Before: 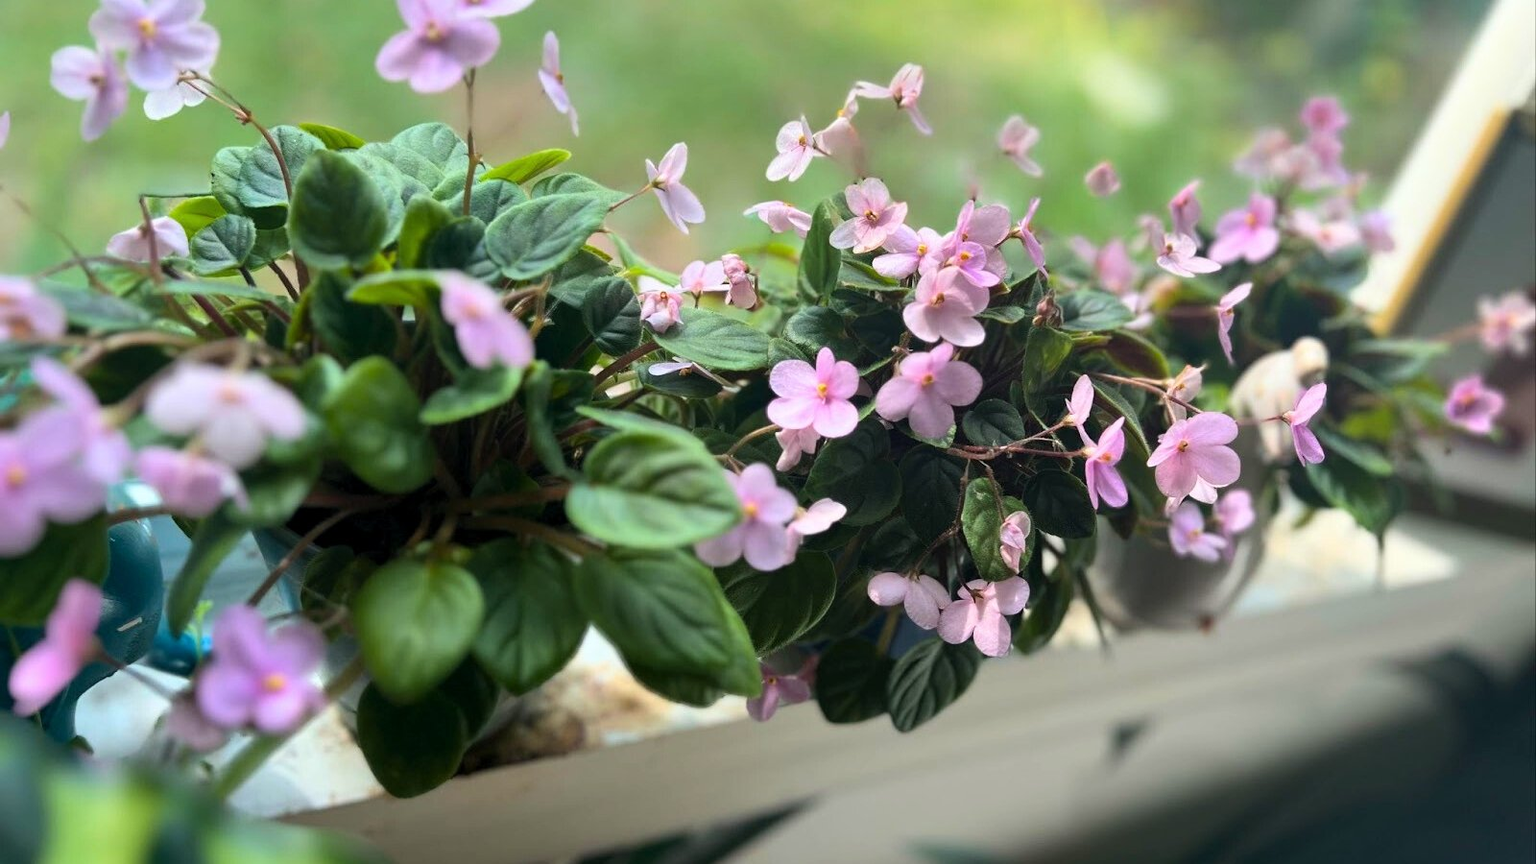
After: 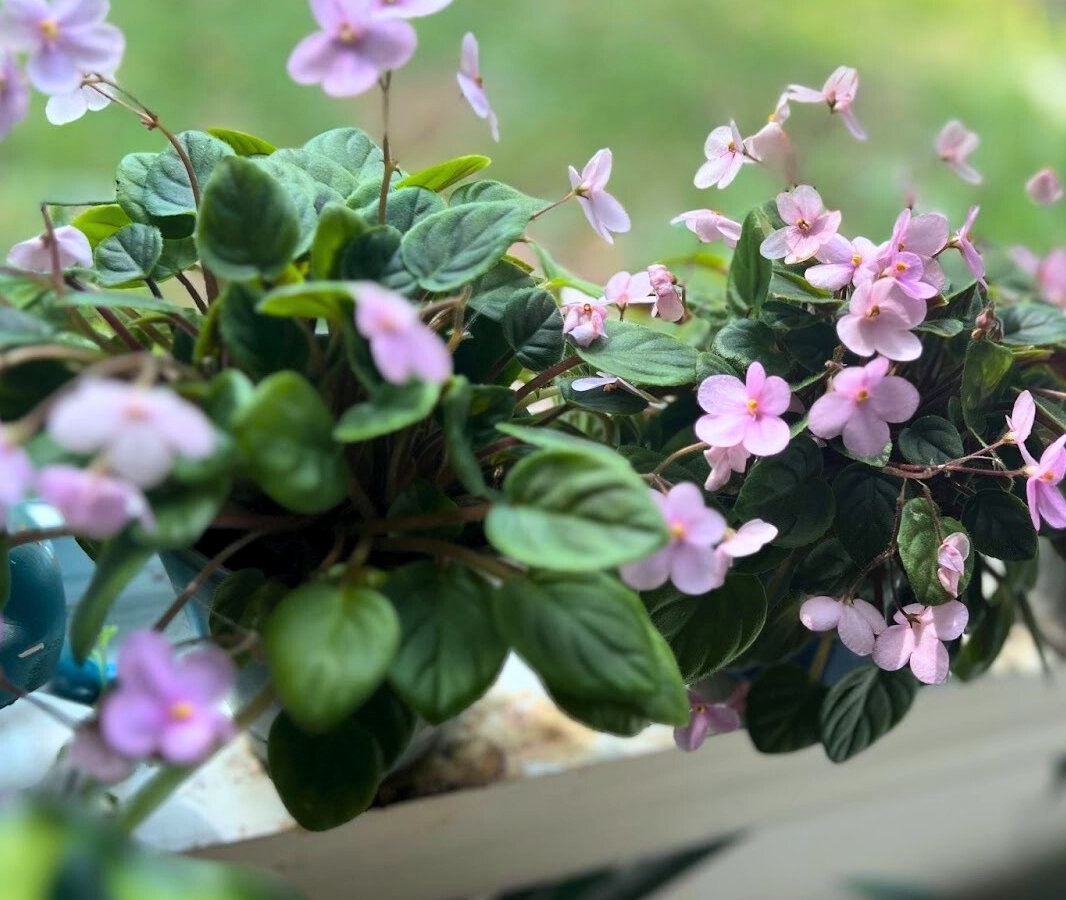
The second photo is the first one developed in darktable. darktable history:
white balance: red 0.98, blue 1.034
crop and rotate: left 6.617%, right 26.717%
